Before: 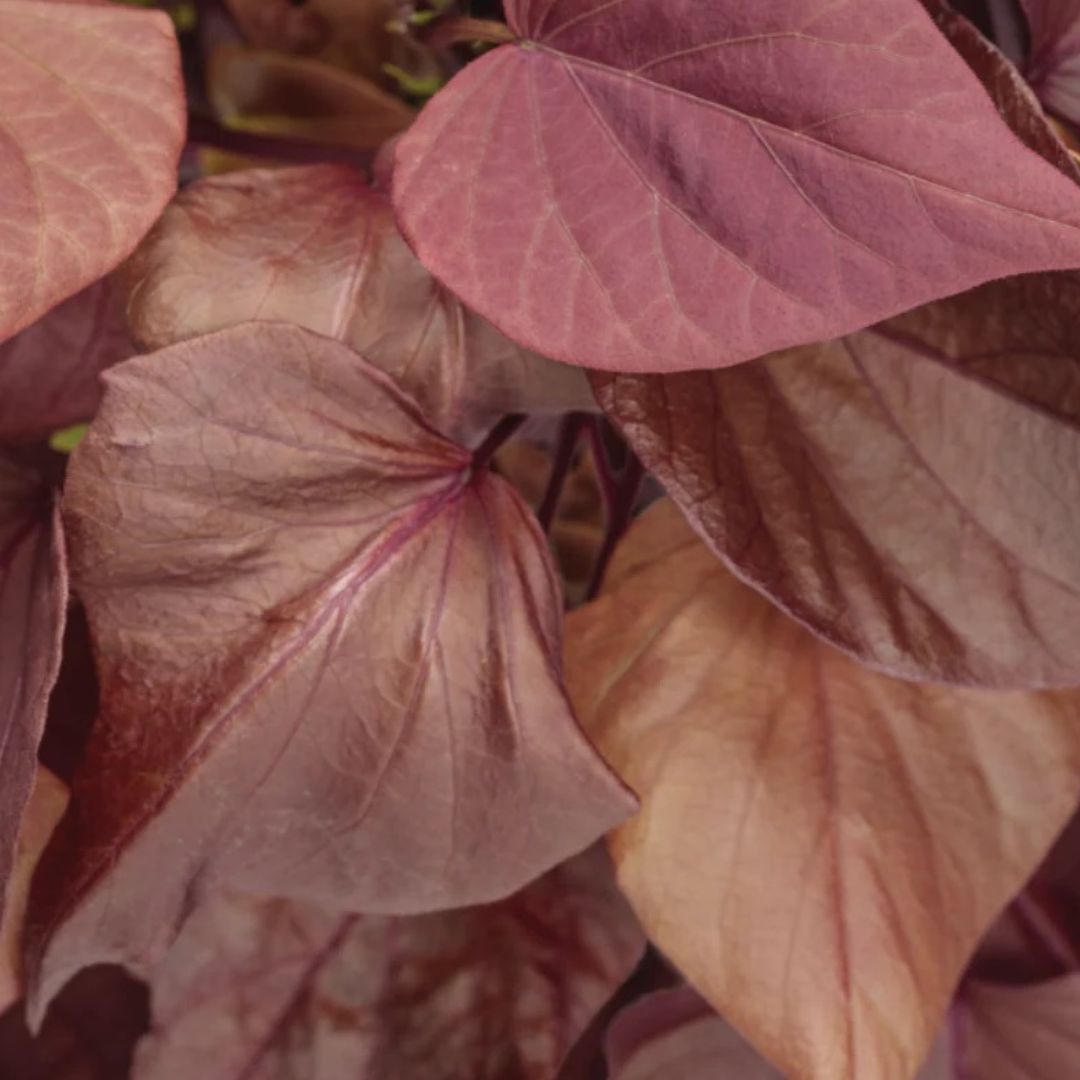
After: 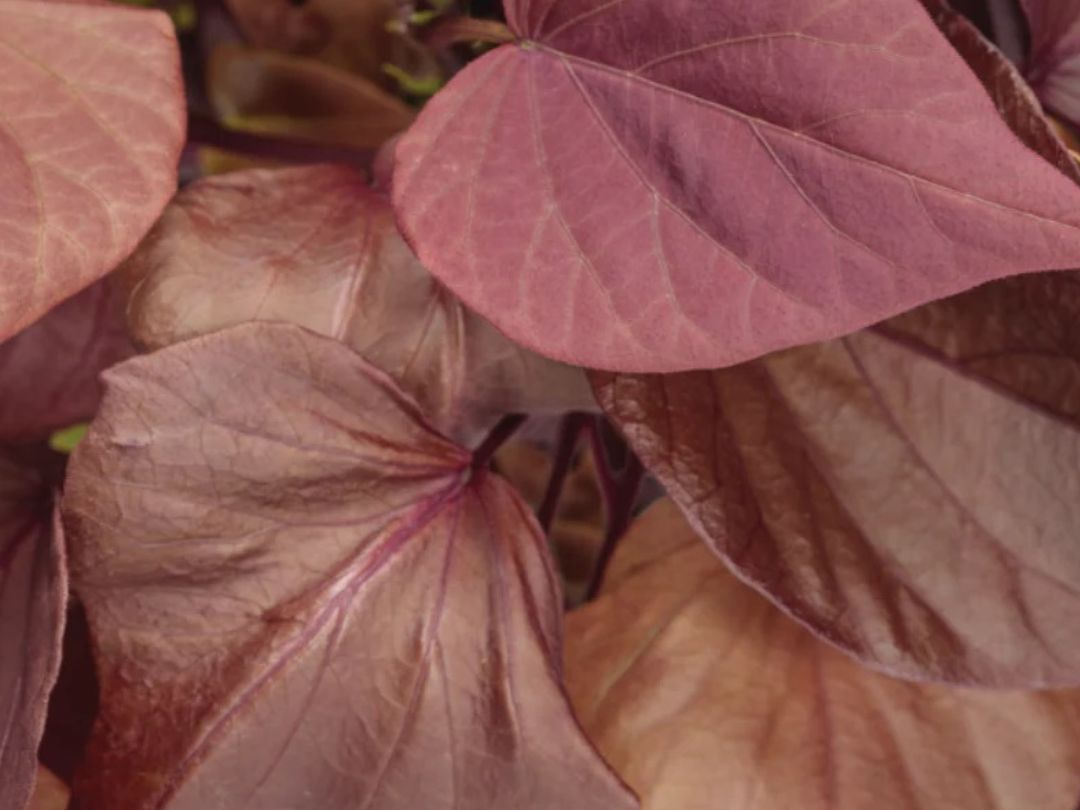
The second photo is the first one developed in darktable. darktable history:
bloom: on, module defaults
crop: bottom 24.988%
